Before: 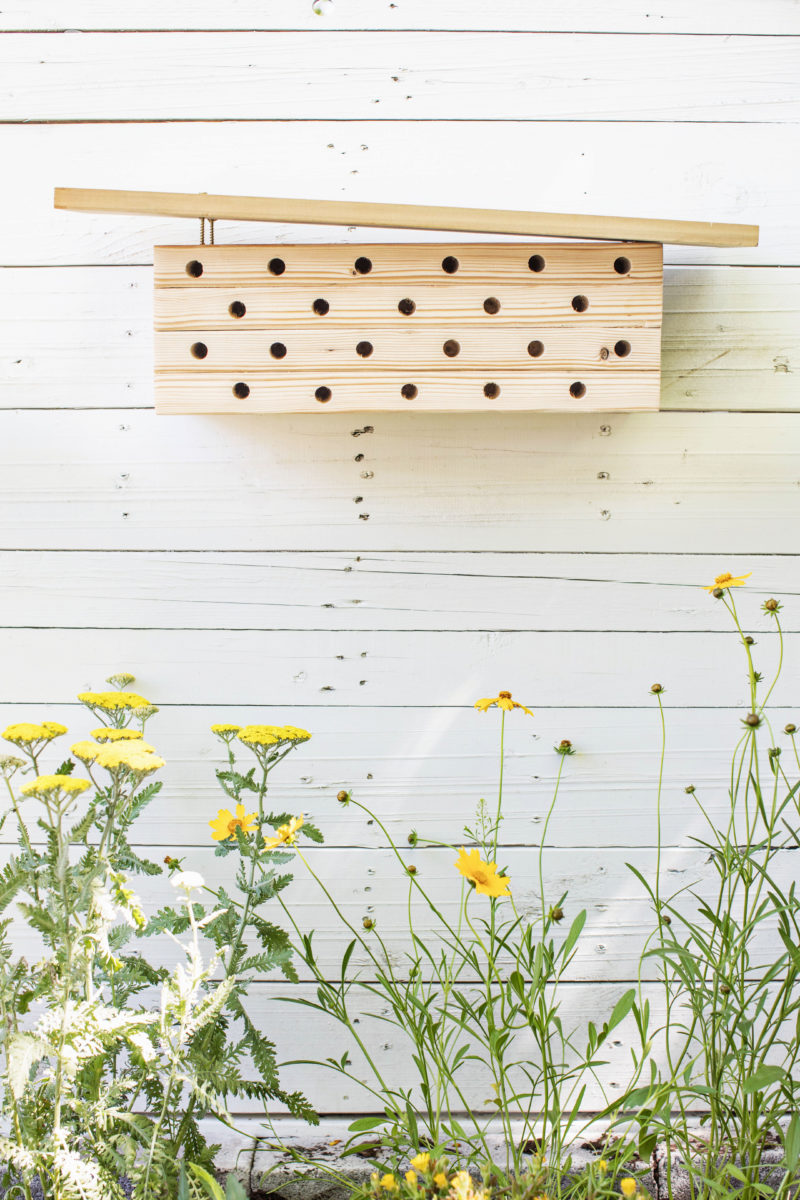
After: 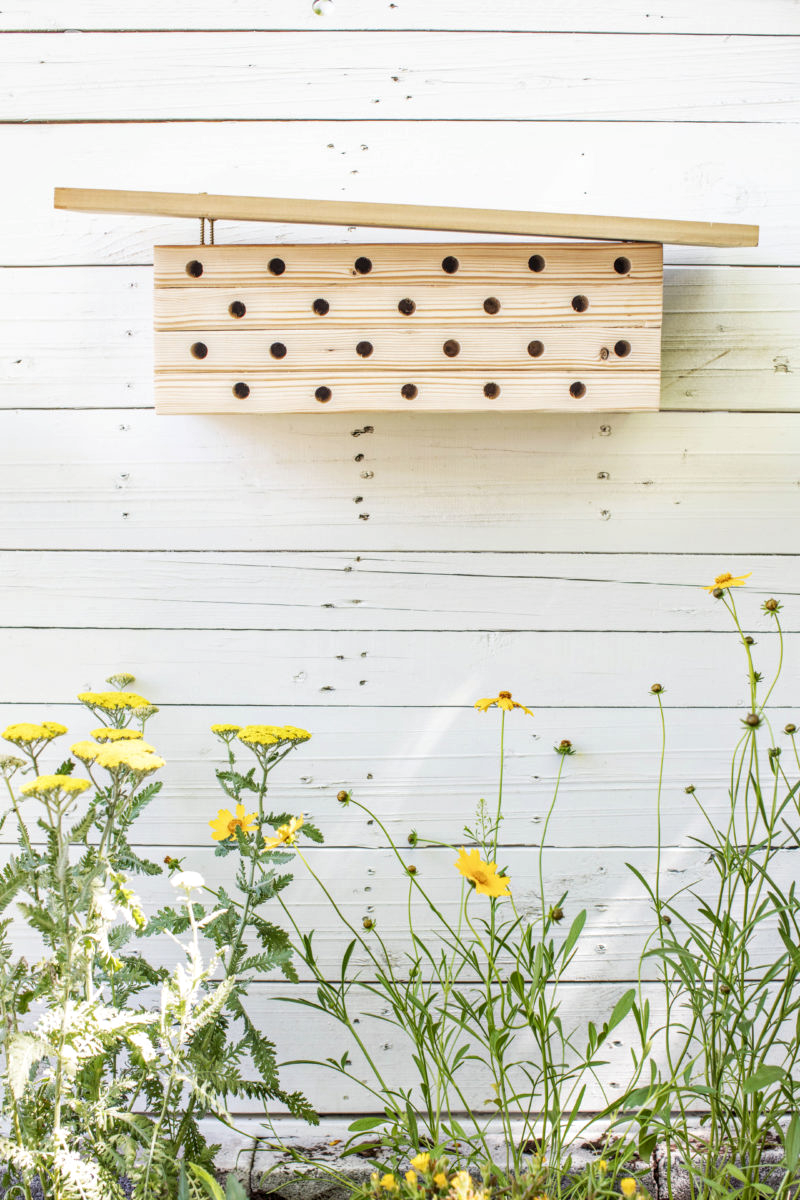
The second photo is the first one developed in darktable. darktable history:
color correction: highlights a* -0.148, highlights b* 0.128
local contrast: on, module defaults
